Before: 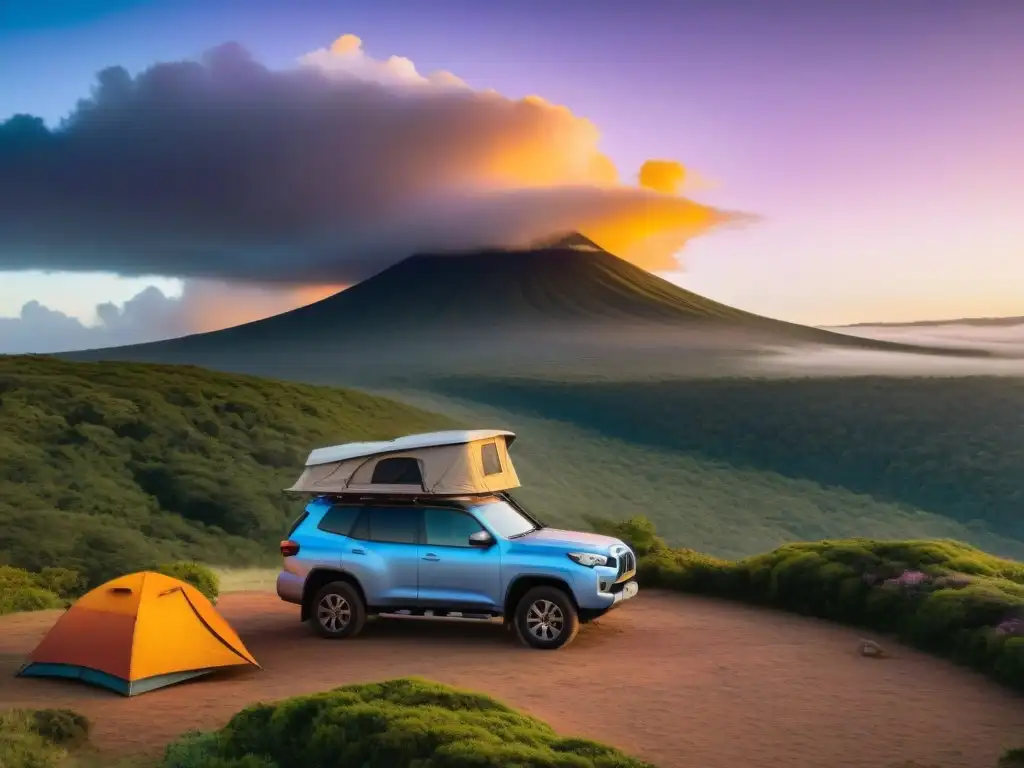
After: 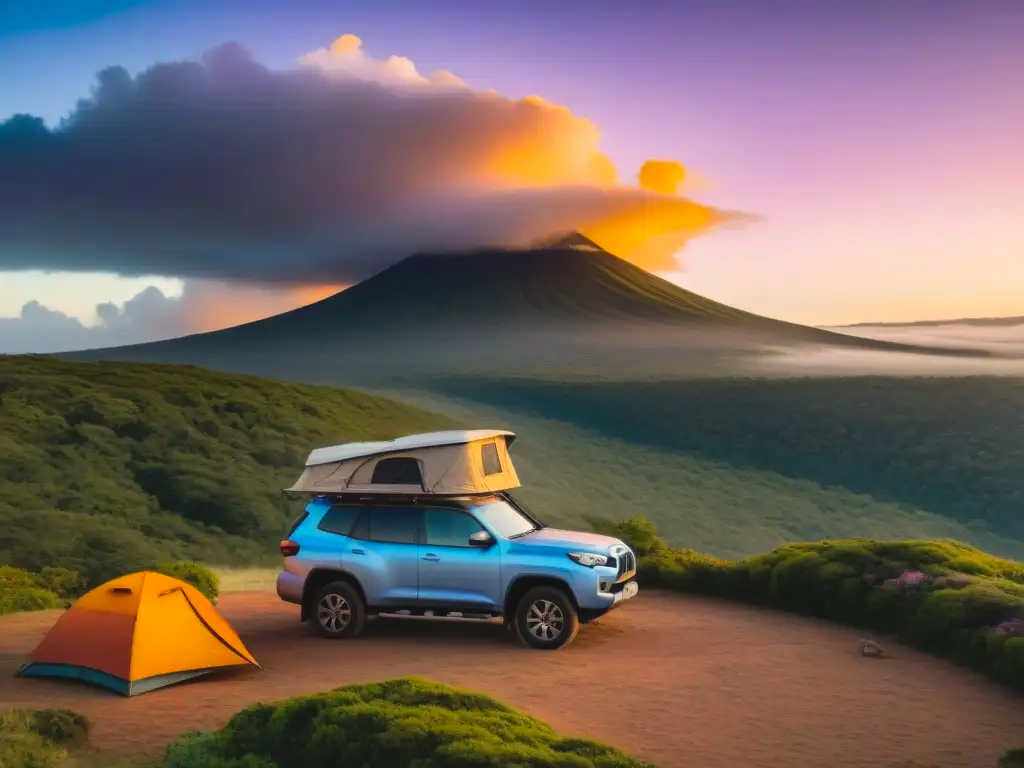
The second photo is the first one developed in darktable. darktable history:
color balance rgb: highlights gain › chroma 3.105%, highlights gain › hue 72.16°, global offset › luminance 0.488%, global offset › hue 60.95°, perceptual saturation grading › global saturation 10.866%
